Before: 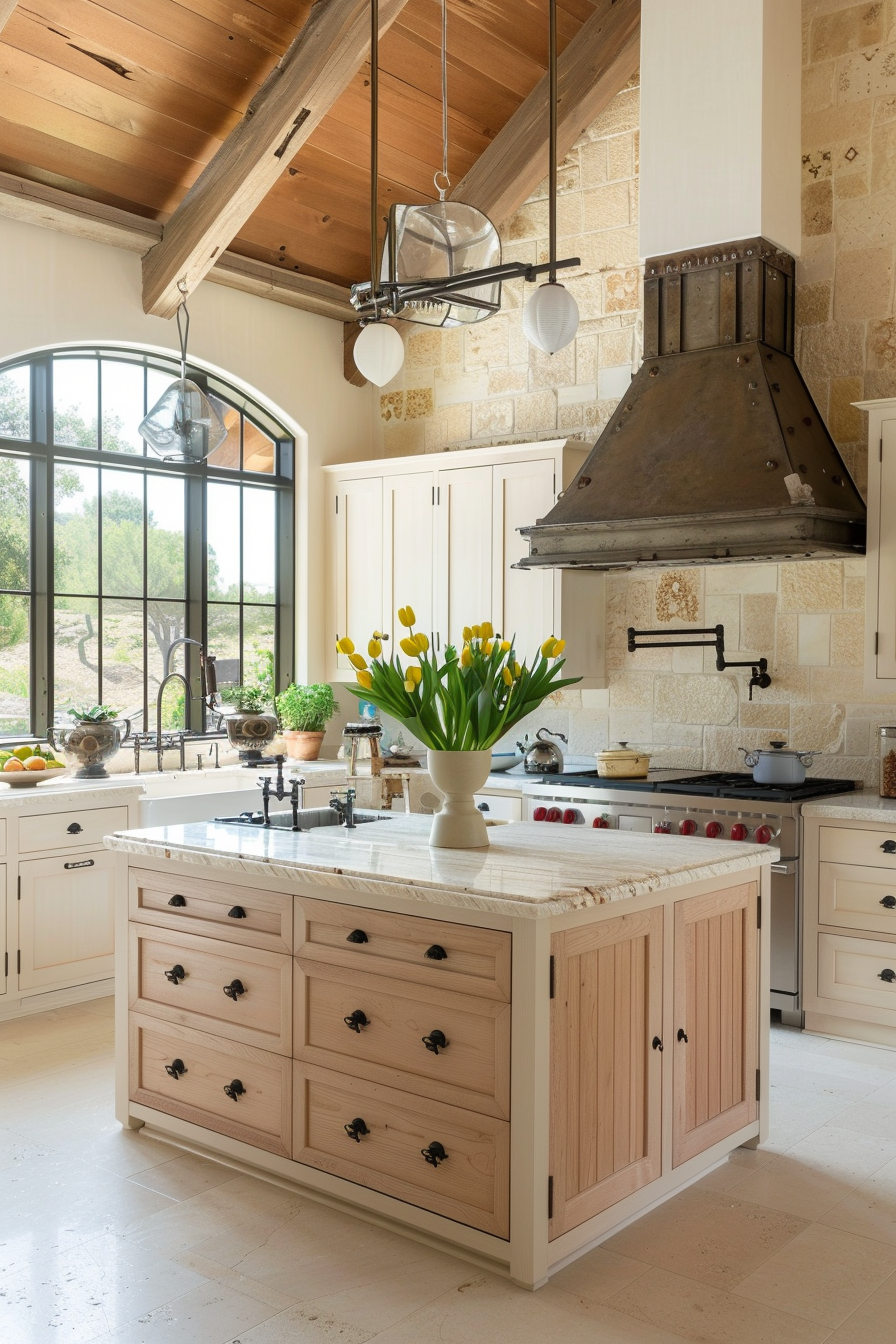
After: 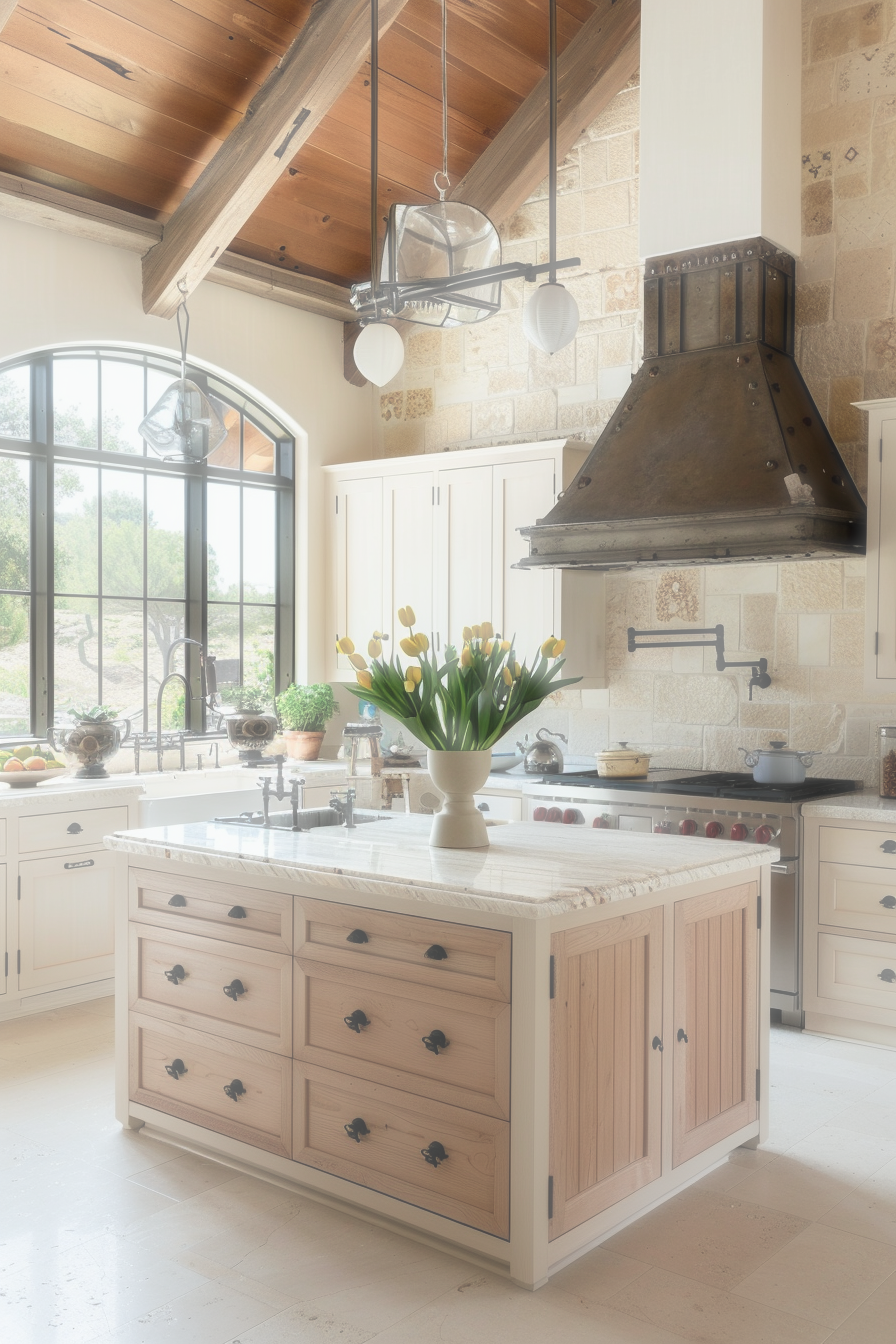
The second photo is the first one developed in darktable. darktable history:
haze removal: strength -0.897, distance 0.228, compatibility mode true, adaptive false
color correction: highlights a* -0.33, highlights b* -0.135
